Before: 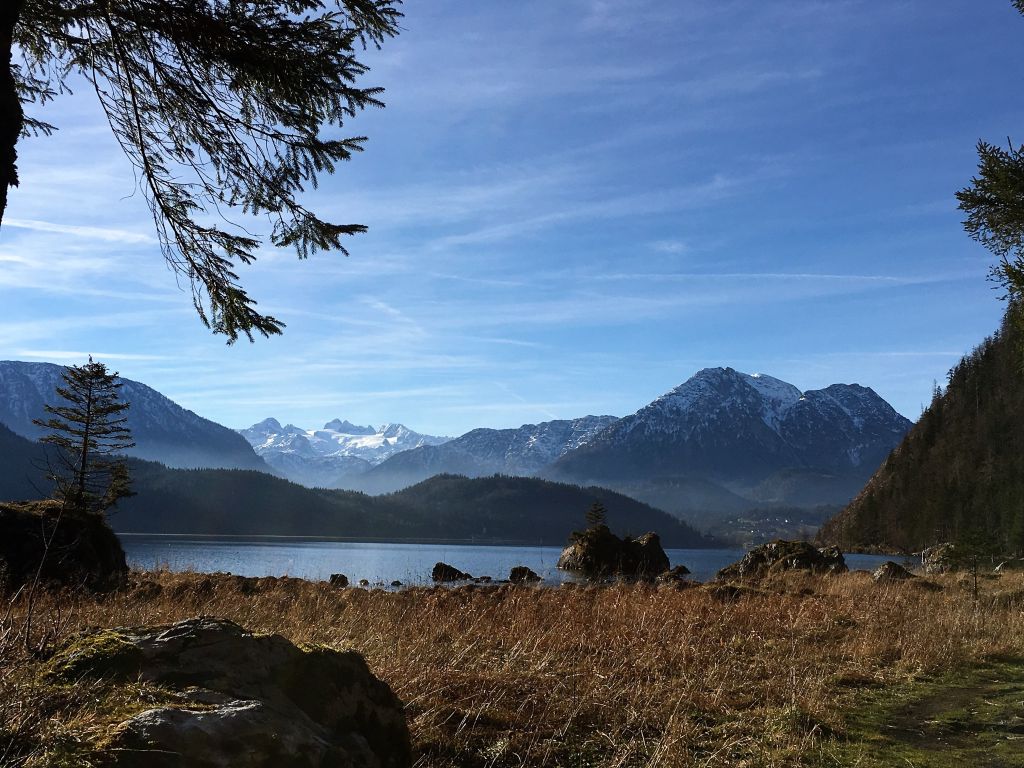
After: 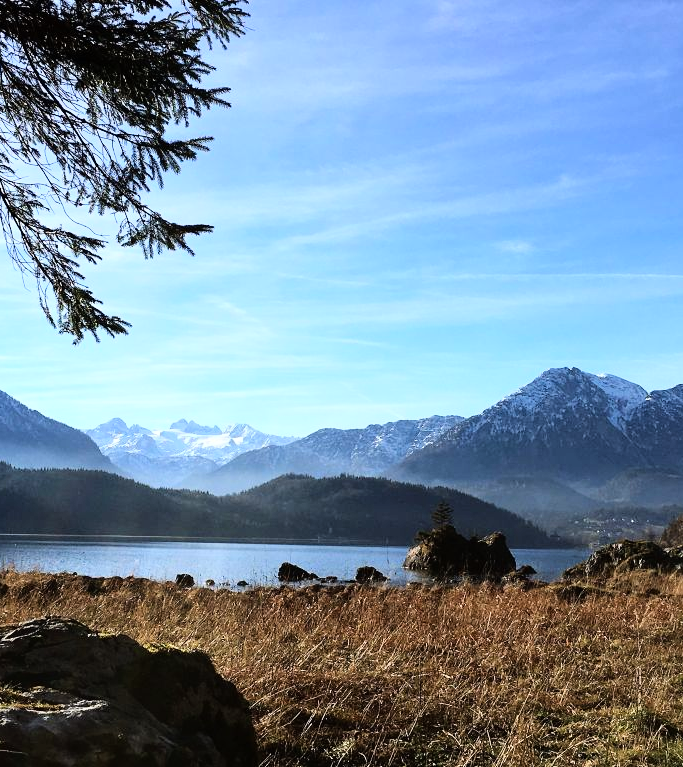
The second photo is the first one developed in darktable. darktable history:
base curve: curves: ch0 [(0, 0) (0.008, 0.007) (0.022, 0.029) (0.048, 0.089) (0.092, 0.197) (0.191, 0.399) (0.275, 0.534) (0.357, 0.65) (0.477, 0.78) (0.542, 0.833) (0.799, 0.973) (1, 1)]
crop and rotate: left 15.082%, right 18.17%
